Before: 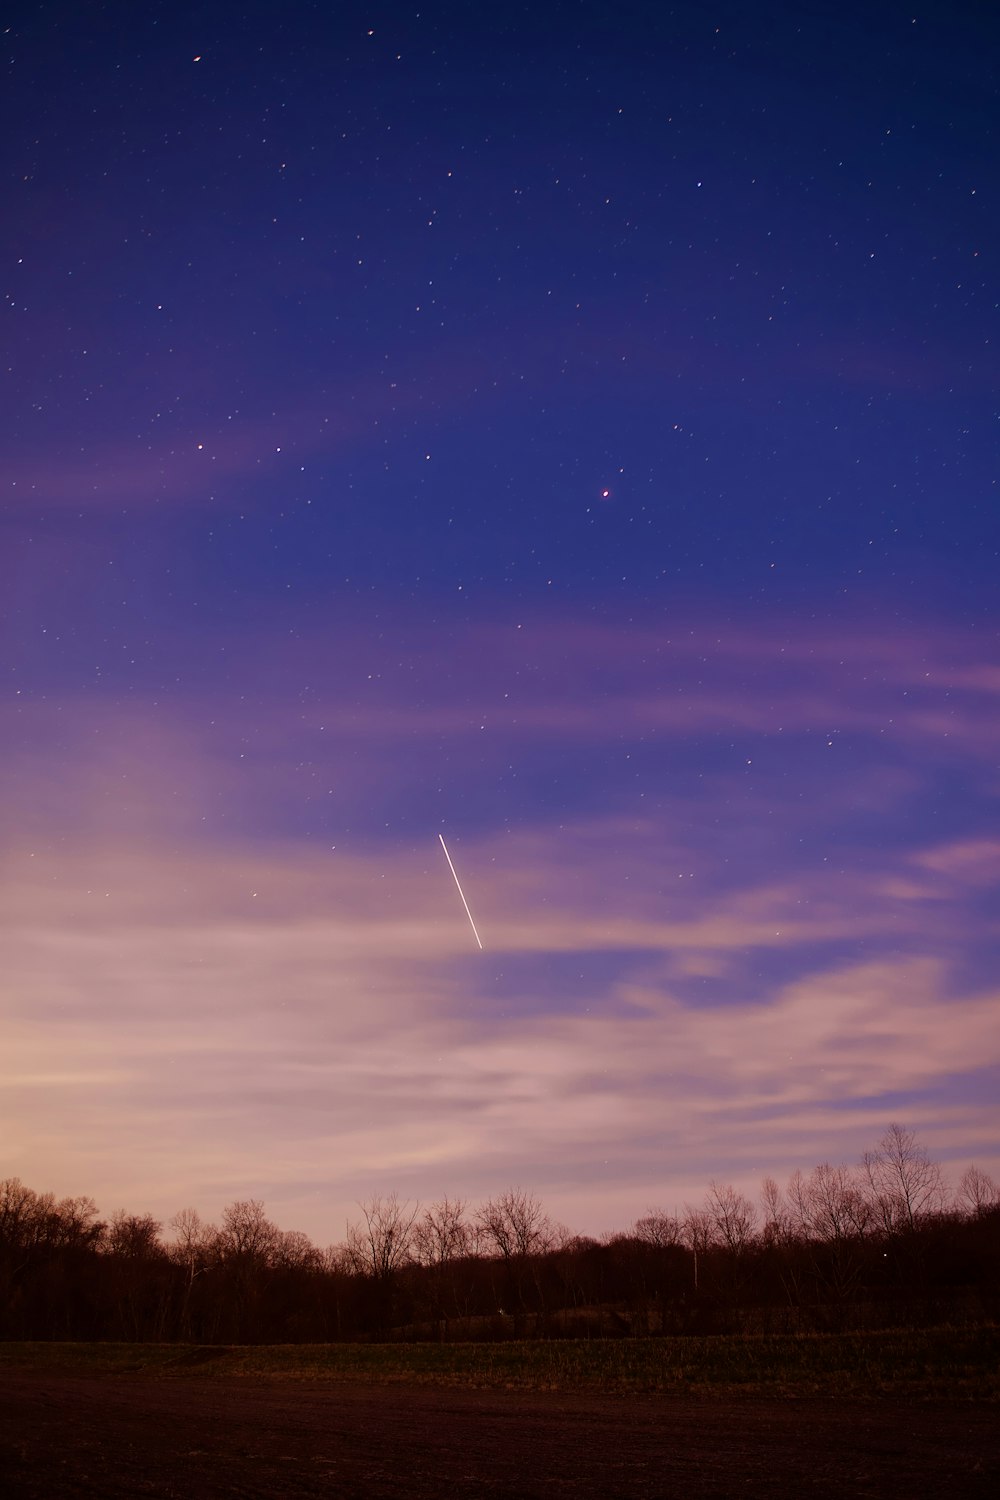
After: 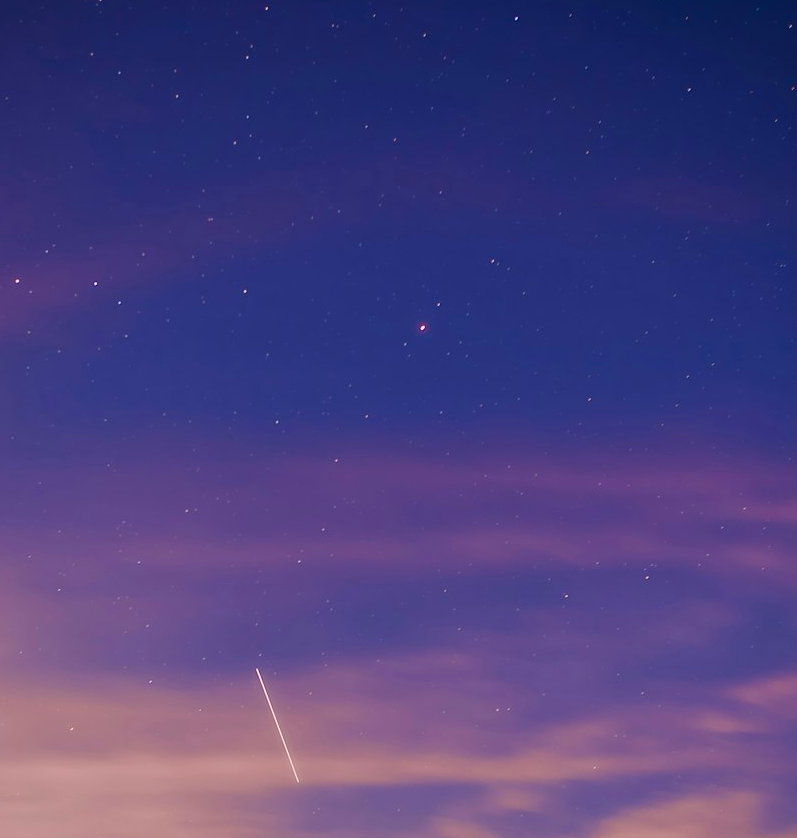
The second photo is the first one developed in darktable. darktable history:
crop: left 18.389%, top 11.117%, right 1.905%, bottom 32.977%
